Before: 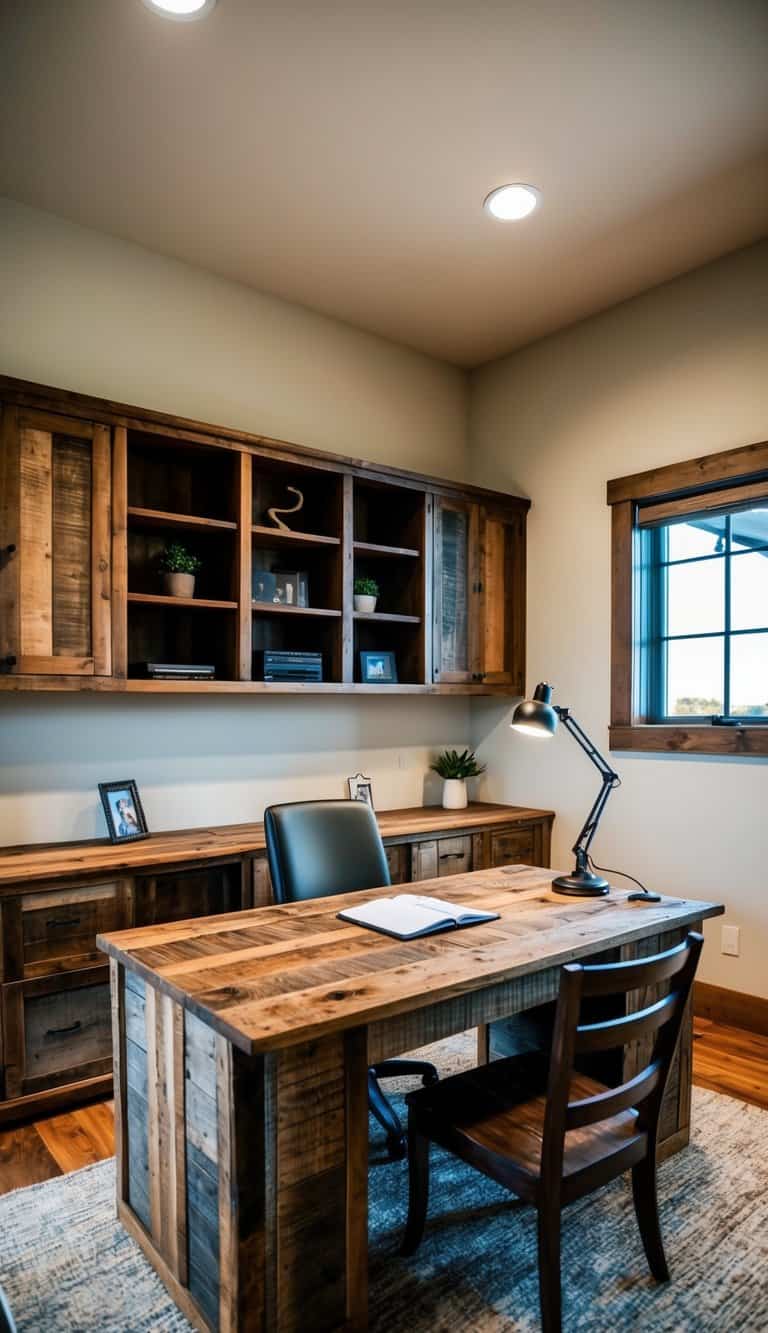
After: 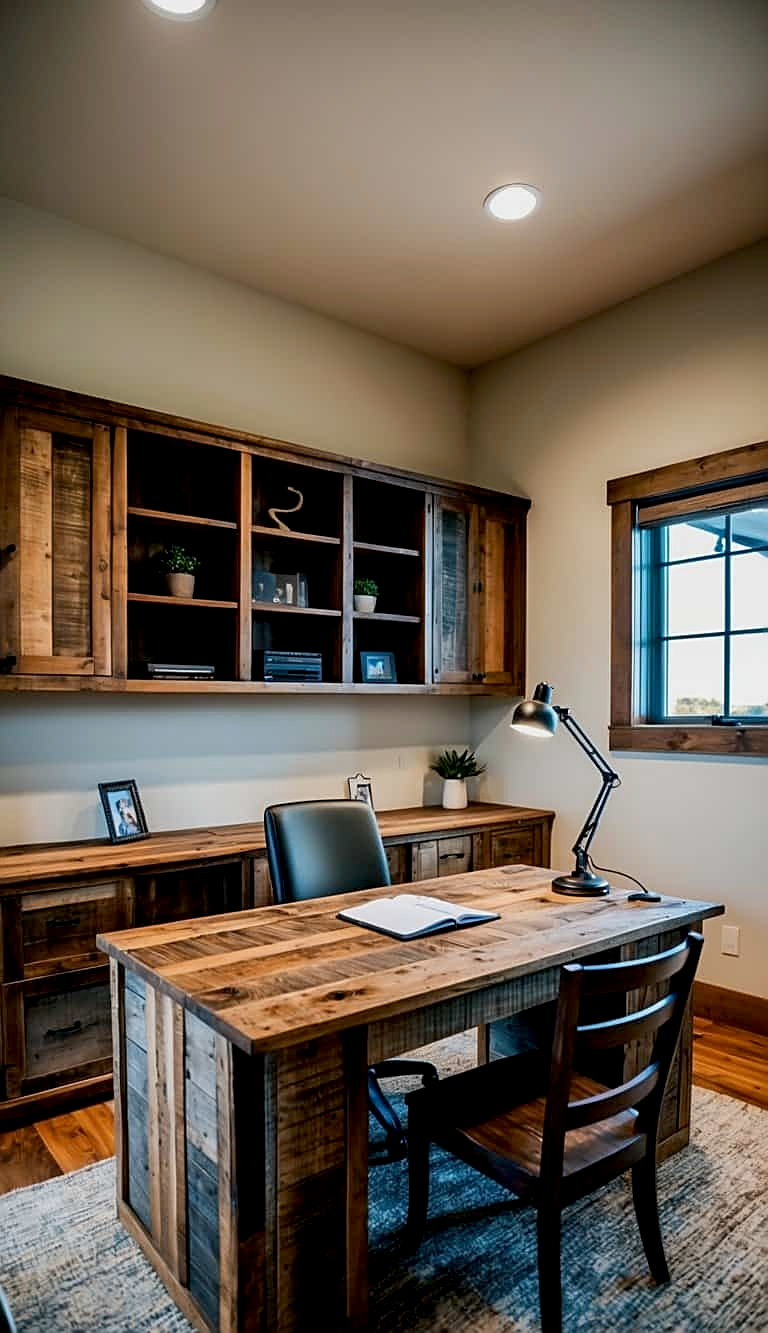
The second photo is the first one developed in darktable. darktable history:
exposure: black level correction 0.006, exposure -0.221 EV, compensate highlight preservation false
sharpen: on, module defaults
